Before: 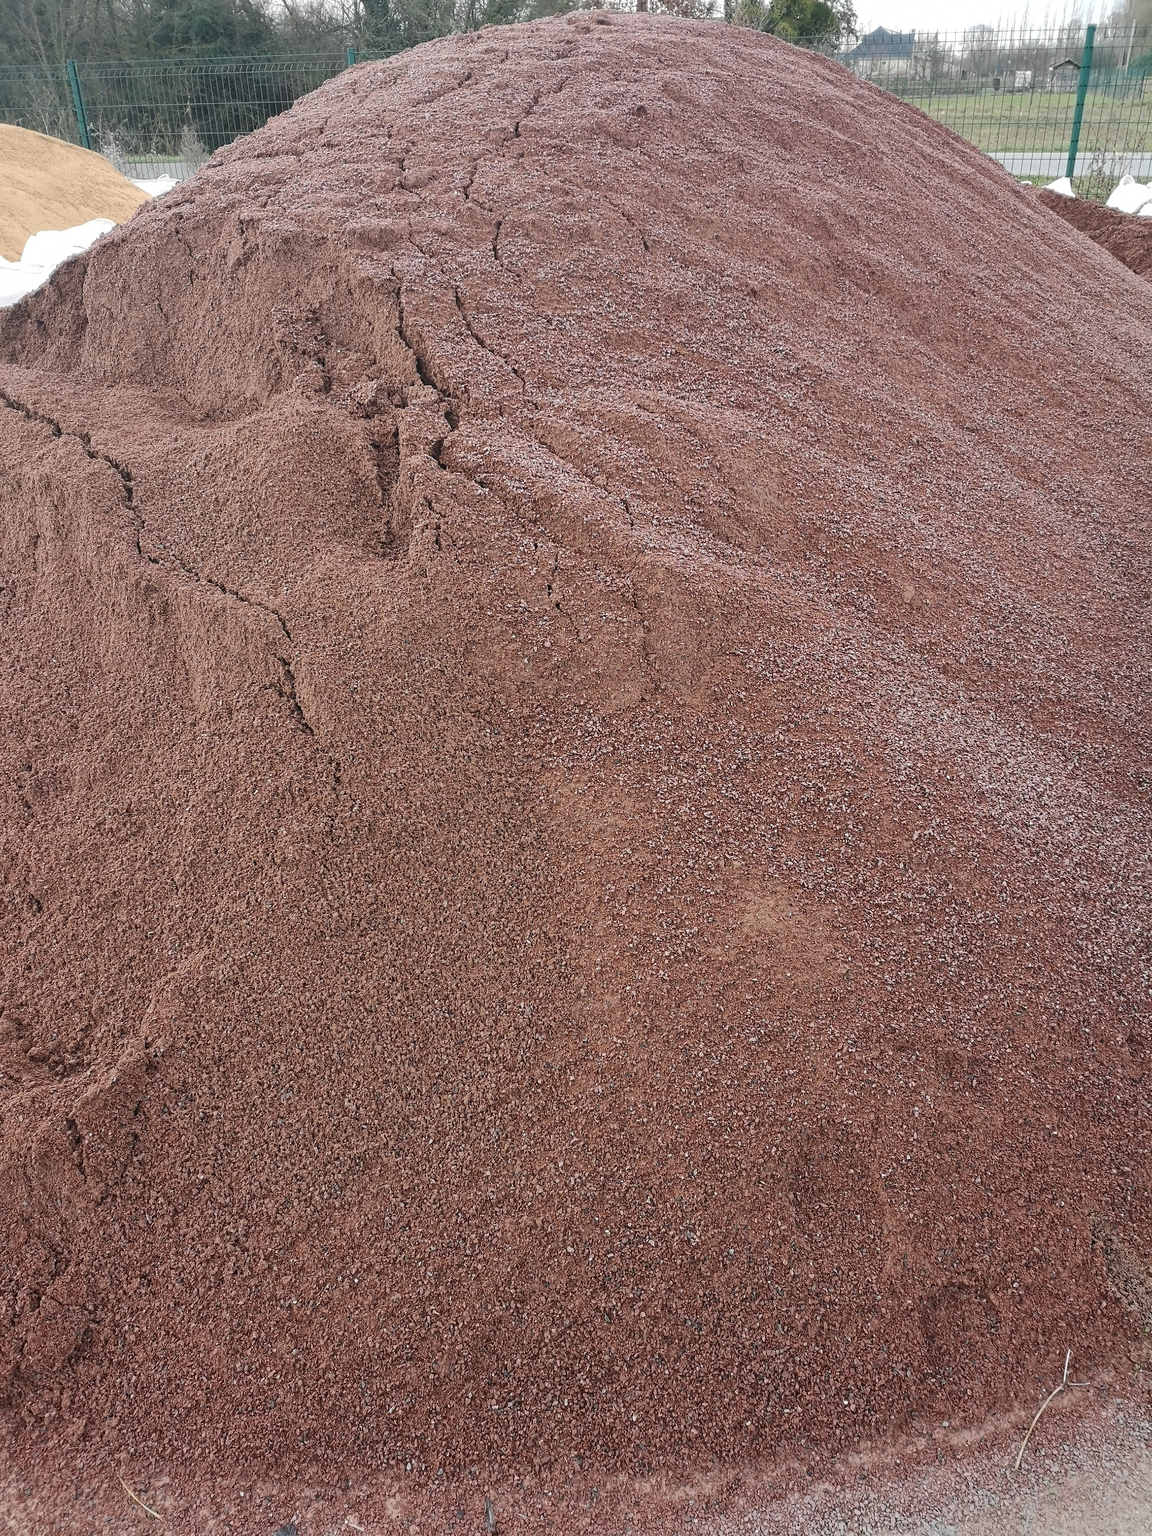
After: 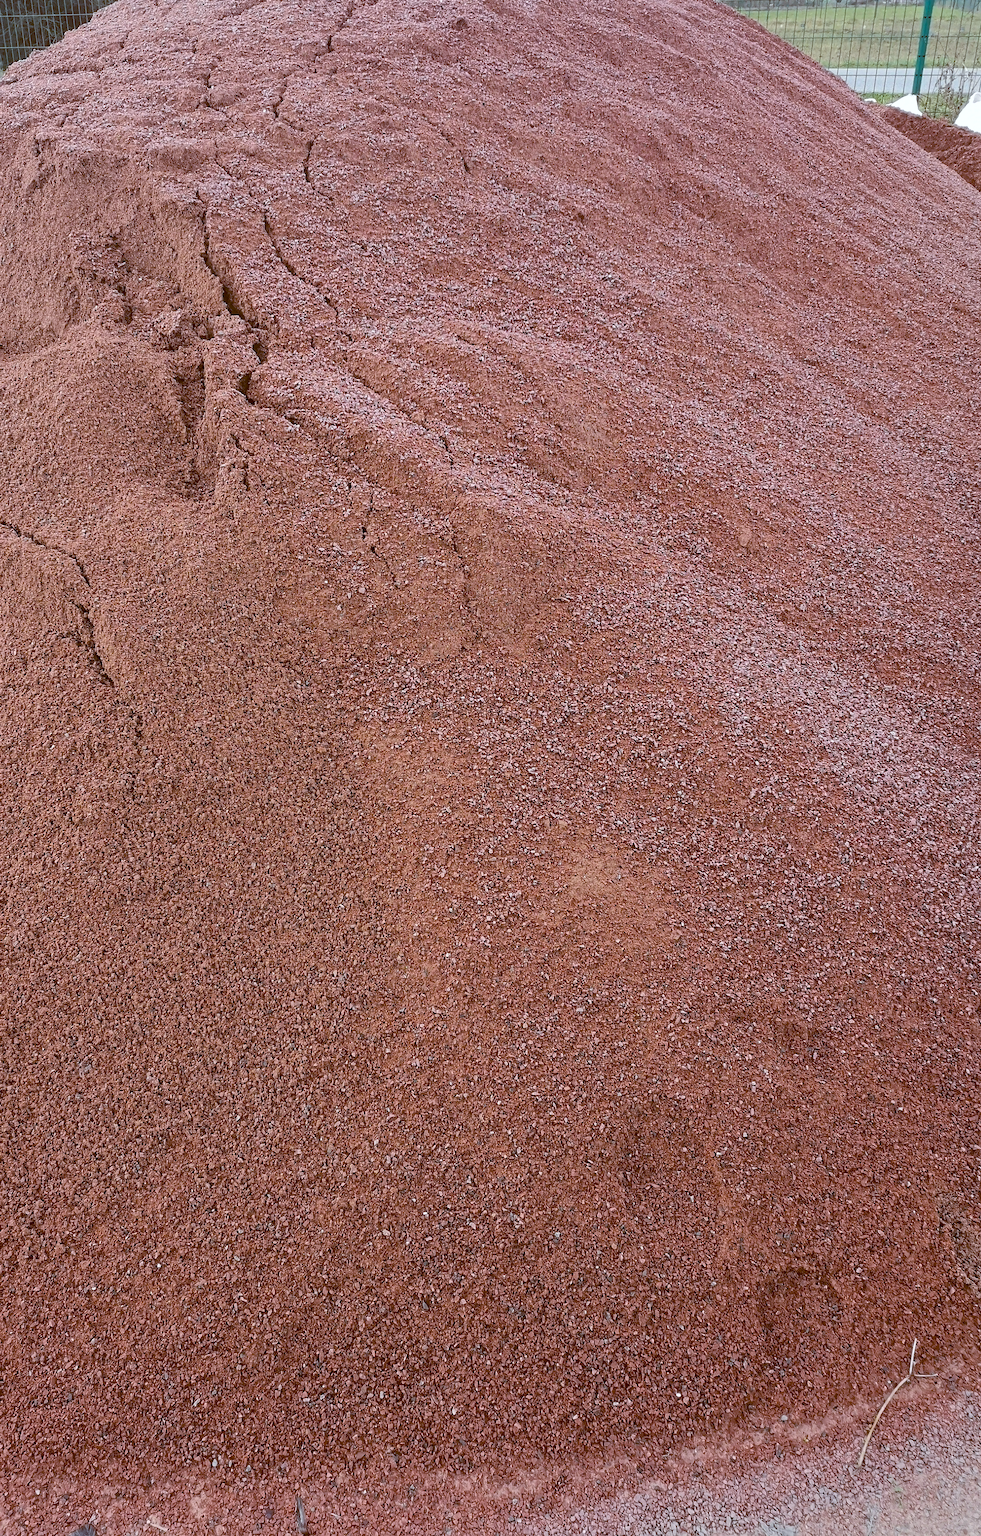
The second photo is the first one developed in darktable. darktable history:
crop and rotate: left 17.959%, top 5.771%, right 1.742%
color balance rgb: linear chroma grading › global chroma 13.3%, global vibrance 41.49%
color balance: lift [1, 1.015, 1.004, 0.985], gamma [1, 0.958, 0.971, 1.042], gain [1, 0.956, 0.977, 1.044]
